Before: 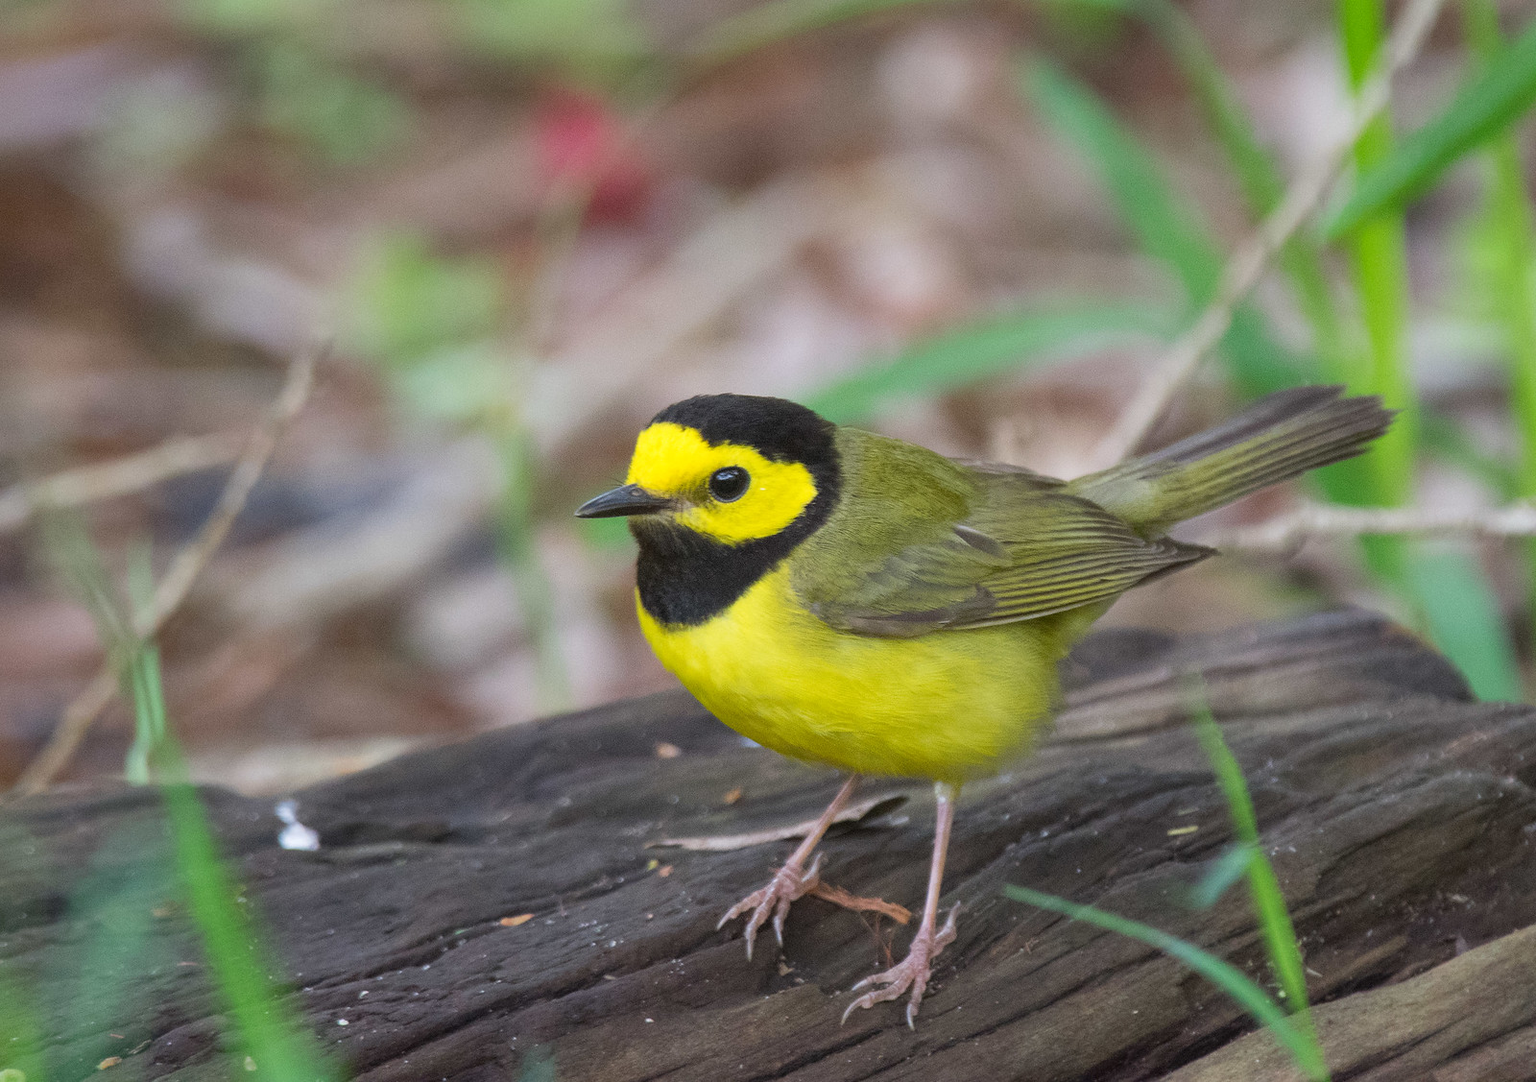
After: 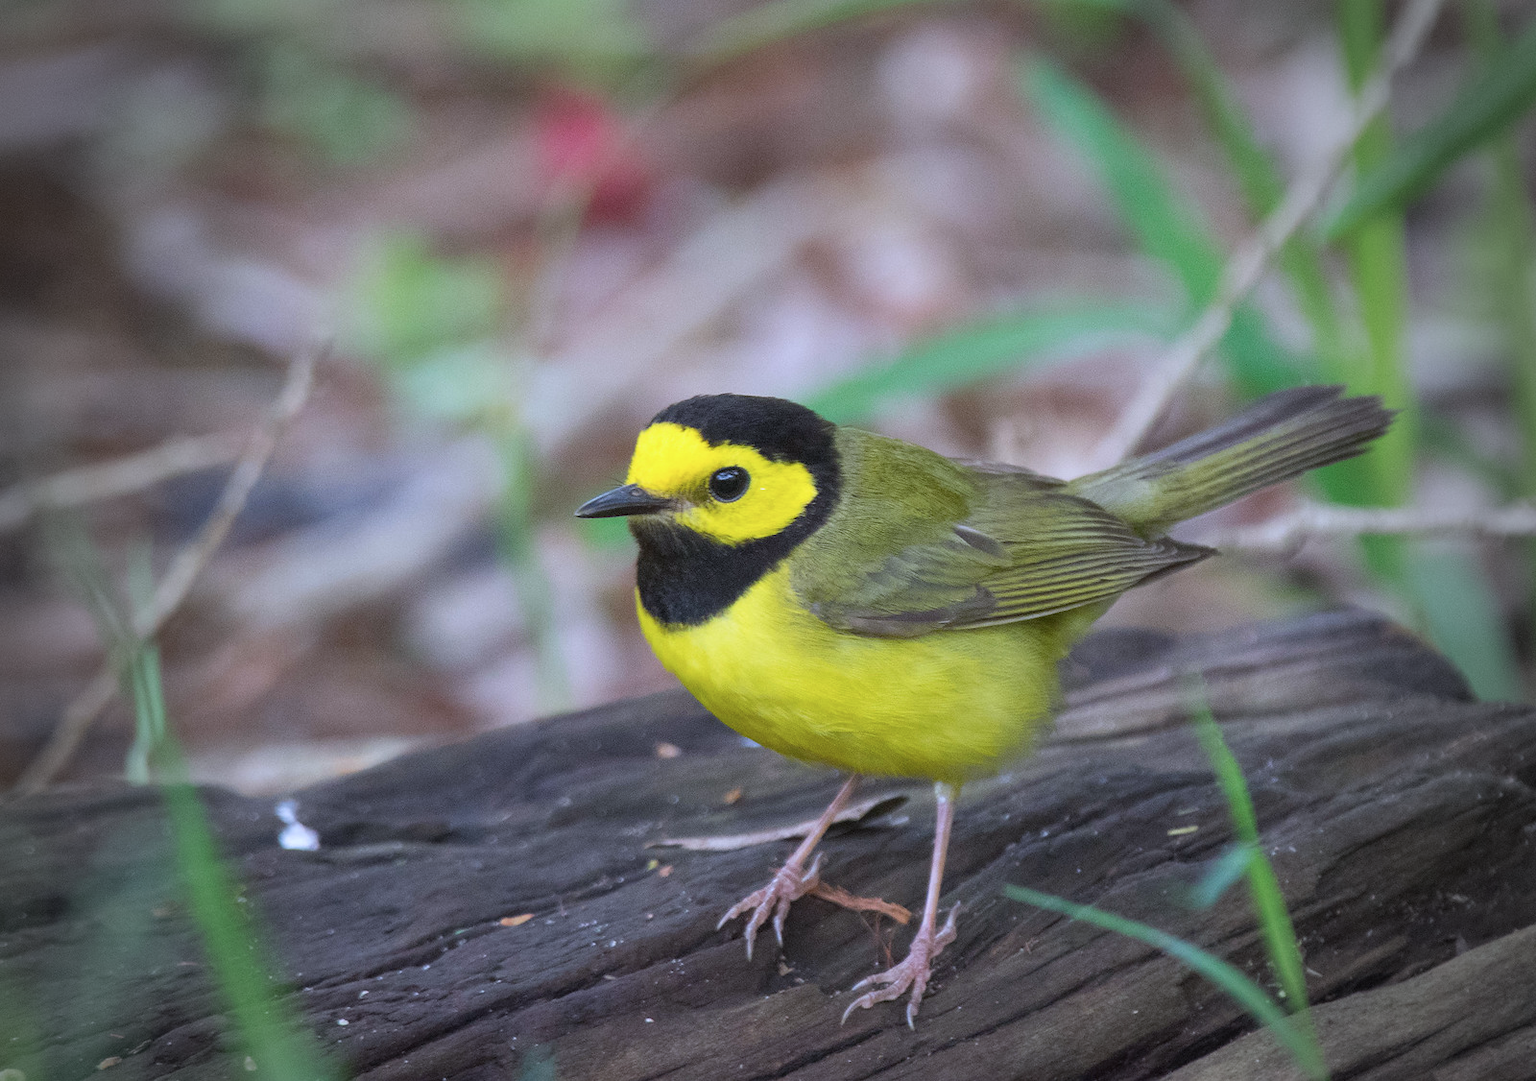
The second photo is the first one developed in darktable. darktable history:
vignetting: fall-off start 68.5%, fall-off radius 30.61%, width/height ratio 0.992, shape 0.862, unbound false
color calibration: illuminant as shot in camera, x 0.37, y 0.382, temperature 4319.26 K
